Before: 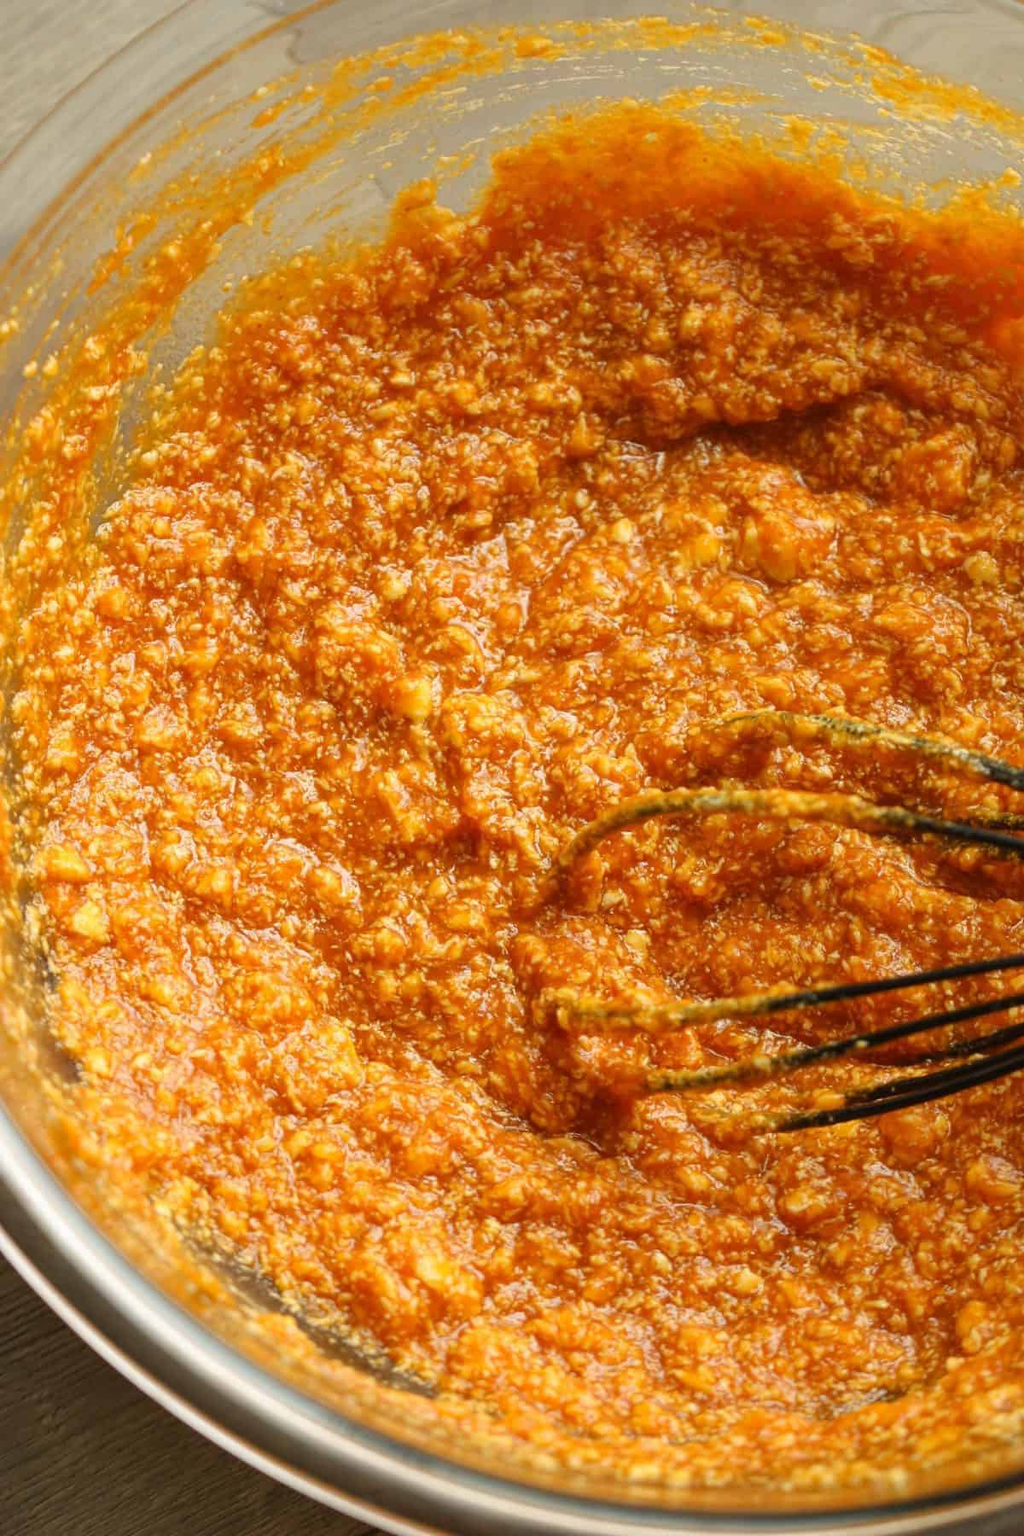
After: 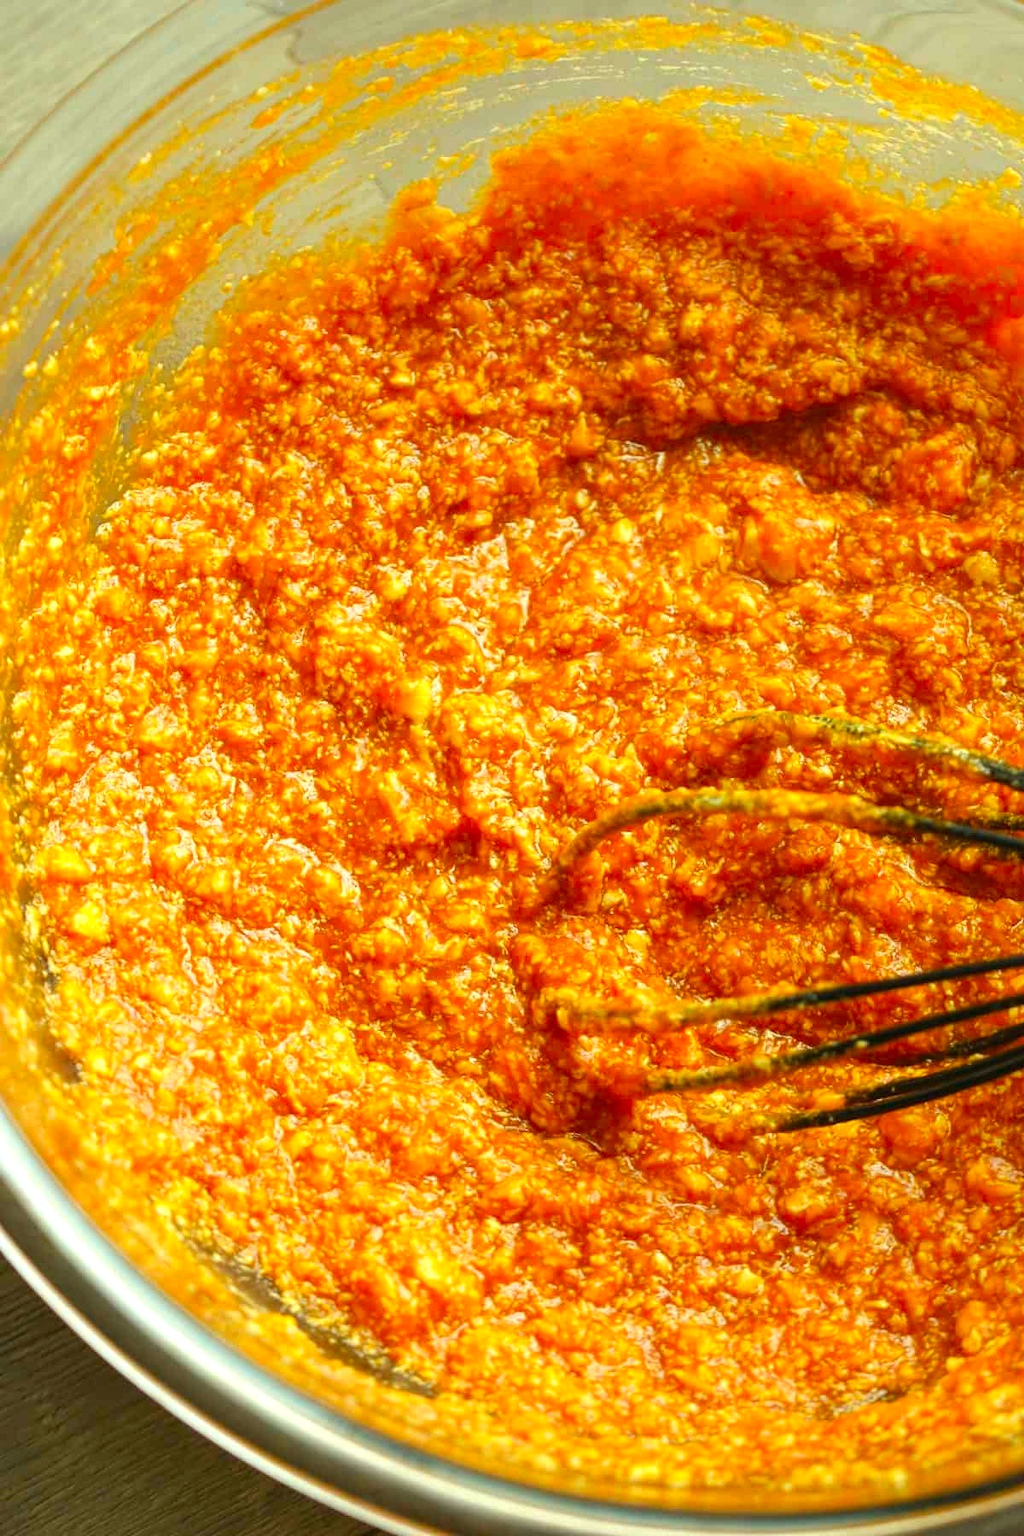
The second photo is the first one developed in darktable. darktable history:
exposure: black level correction 0, exposure 0.397 EV, compensate exposure bias true, compensate highlight preservation false
color correction: highlights a* -7.54, highlights b* 1.29, shadows a* -3.5, saturation 1.38
